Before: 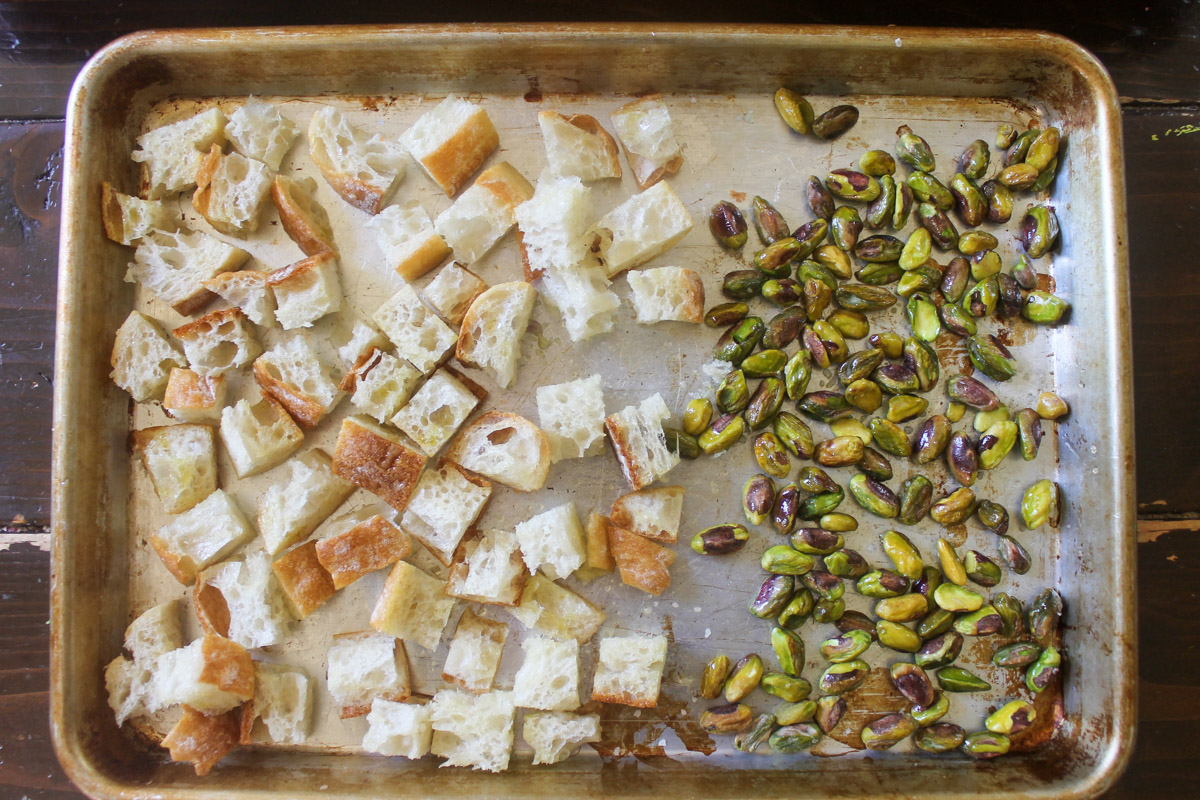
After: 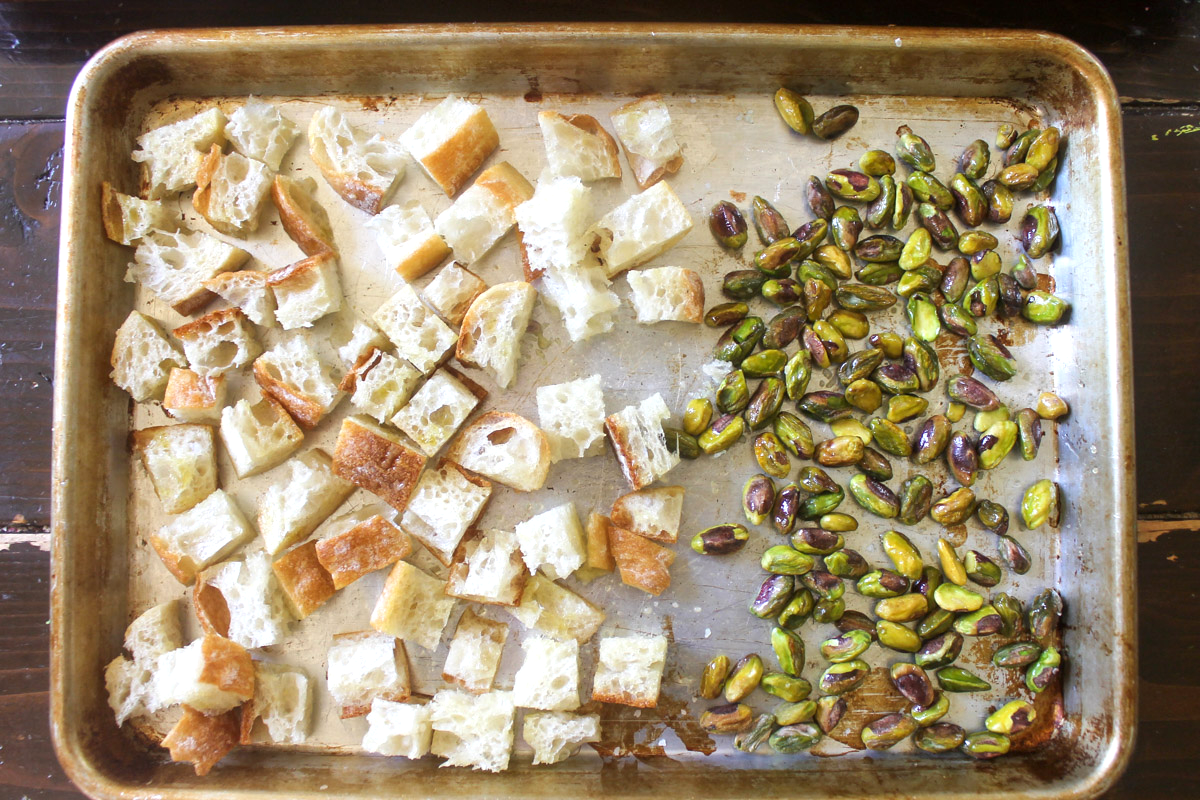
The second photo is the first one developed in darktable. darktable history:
tone equalizer: -8 EV -0.396 EV, -7 EV -0.364 EV, -6 EV -0.334 EV, -5 EV -0.184 EV, -3 EV 0.198 EV, -2 EV 0.323 EV, -1 EV 0.369 EV, +0 EV 0.438 EV, smoothing diameter 24.96%, edges refinement/feathering 13.21, preserve details guided filter
